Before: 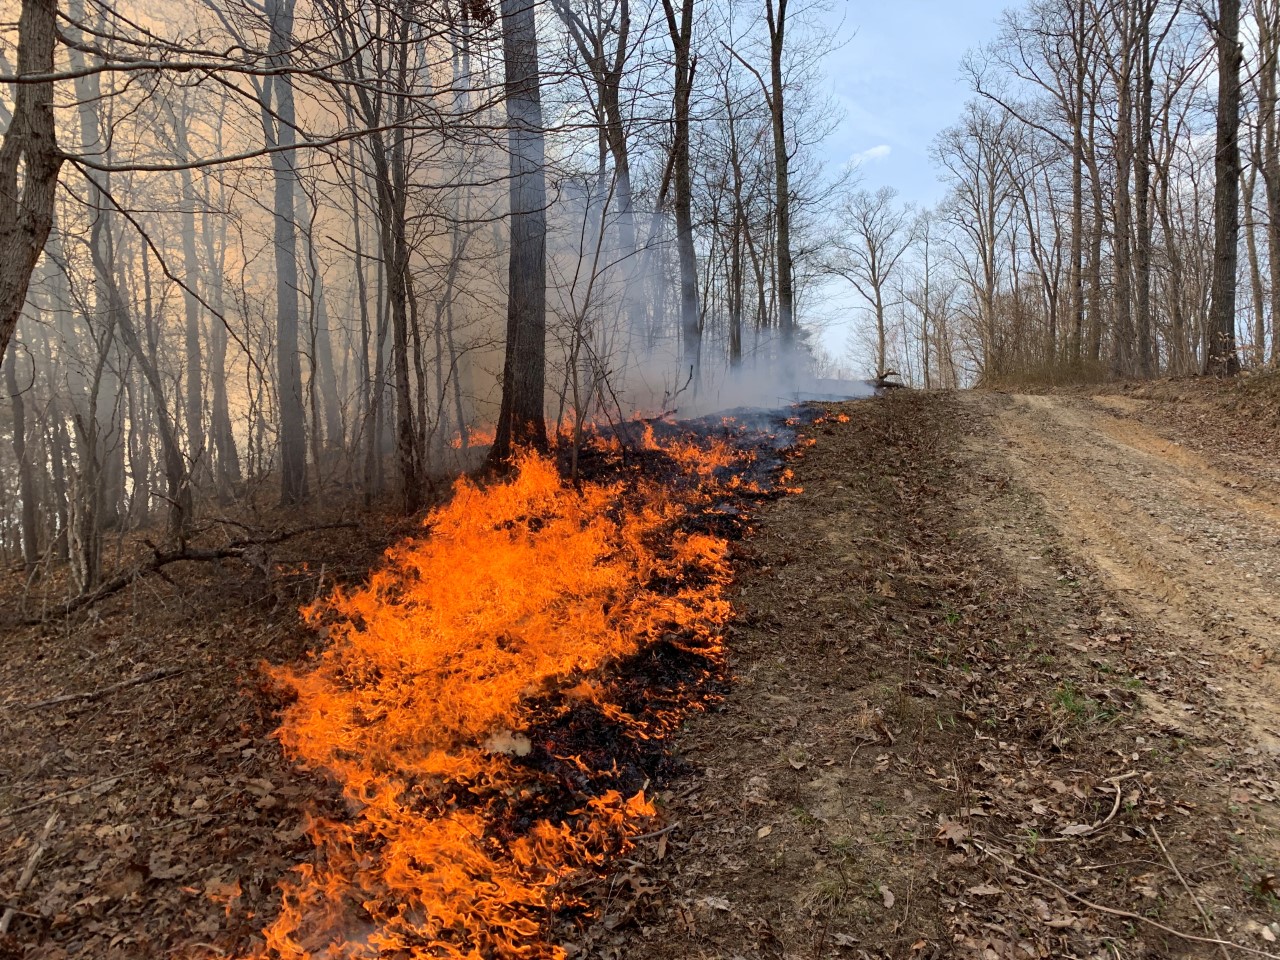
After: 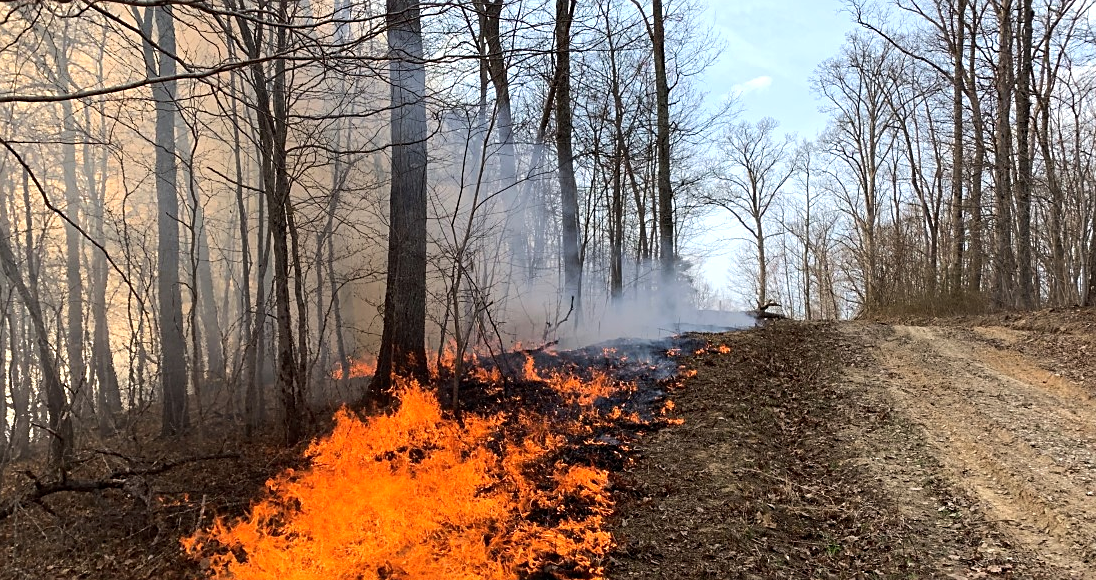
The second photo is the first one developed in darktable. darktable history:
crop and rotate: left 9.345%, top 7.22%, right 4.982%, bottom 32.331%
tone equalizer: -8 EV -0.417 EV, -7 EV -0.389 EV, -6 EV -0.333 EV, -5 EV -0.222 EV, -3 EV 0.222 EV, -2 EV 0.333 EV, -1 EV 0.389 EV, +0 EV 0.417 EV, edges refinement/feathering 500, mask exposure compensation -1.57 EV, preserve details no
sharpen: radius 1.864, amount 0.398, threshold 1.271
